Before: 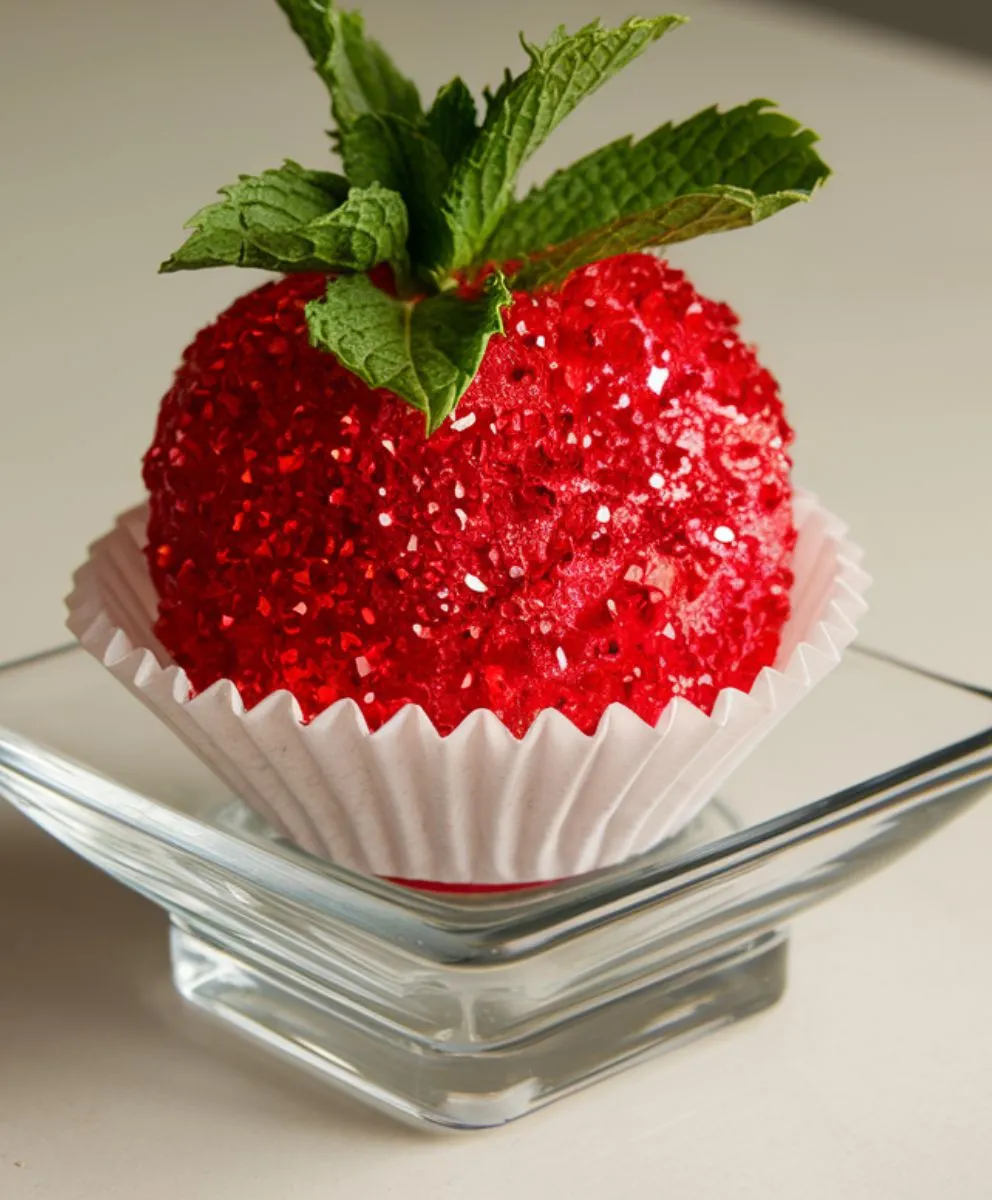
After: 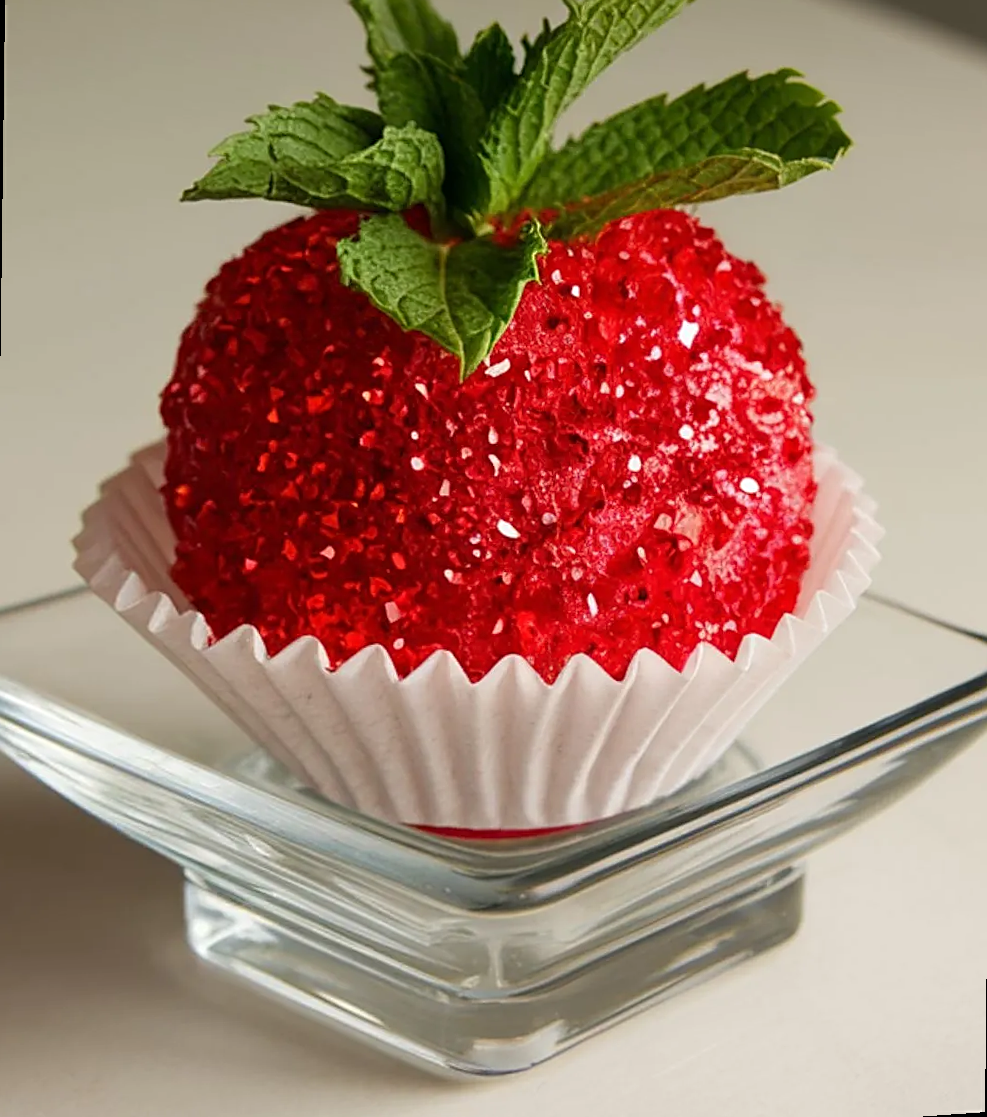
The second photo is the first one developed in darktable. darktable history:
rotate and perspective: rotation 0.679°, lens shift (horizontal) 0.136, crop left 0.009, crop right 0.991, crop top 0.078, crop bottom 0.95
sharpen: on, module defaults
